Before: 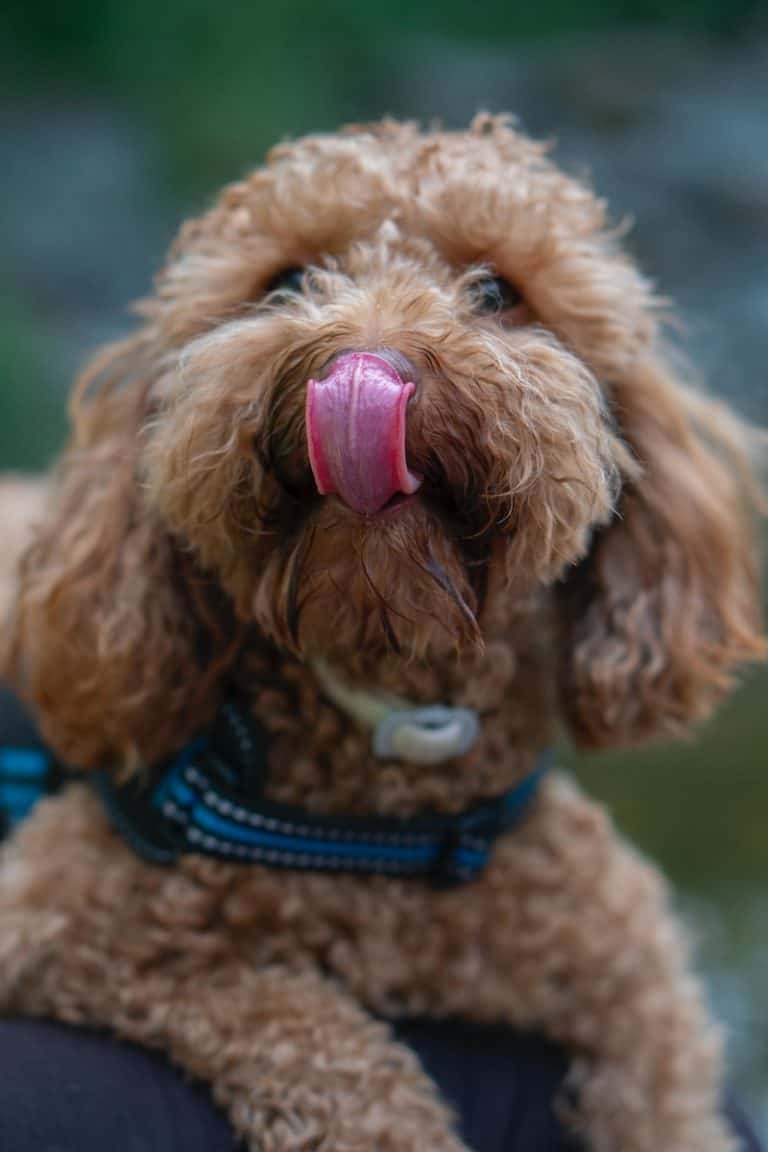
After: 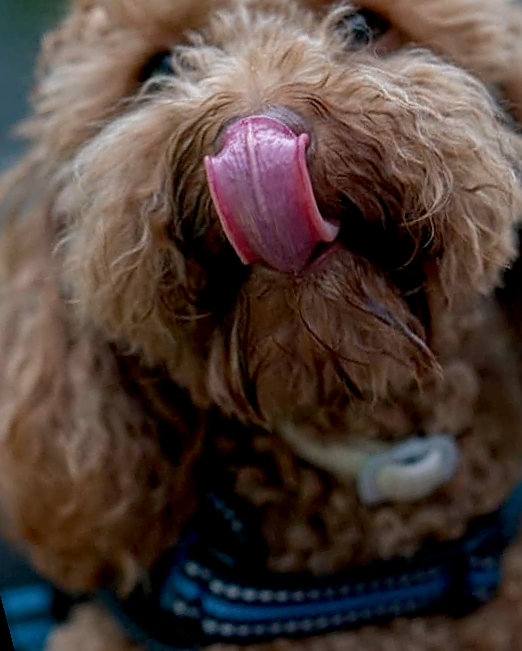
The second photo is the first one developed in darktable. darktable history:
crop: left 10.644%, right 26.528%
rotate and perspective: rotation -14.8°, crop left 0.1, crop right 0.903, crop top 0.25, crop bottom 0.748
tone equalizer: on, module defaults
sharpen: on, module defaults
exposure: black level correction 0.009, exposure -0.159 EV, compensate highlight preservation false
color zones: curves: ch0 [(0, 0.5) (0.143, 0.5) (0.286, 0.5) (0.429, 0.504) (0.571, 0.5) (0.714, 0.509) (0.857, 0.5) (1, 0.5)]; ch1 [(0, 0.425) (0.143, 0.425) (0.286, 0.375) (0.429, 0.405) (0.571, 0.5) (0.714, 0.47) (0.857, 0.425) (1, 0.435)]; ch2 [(0, 0.5) (0.143, 0.5) (0.286, 0.5) (0.429, 0.517) (0.571, 0.5) (0.714, 0.51) (0.857, 0.5) (1, 0.5)]
